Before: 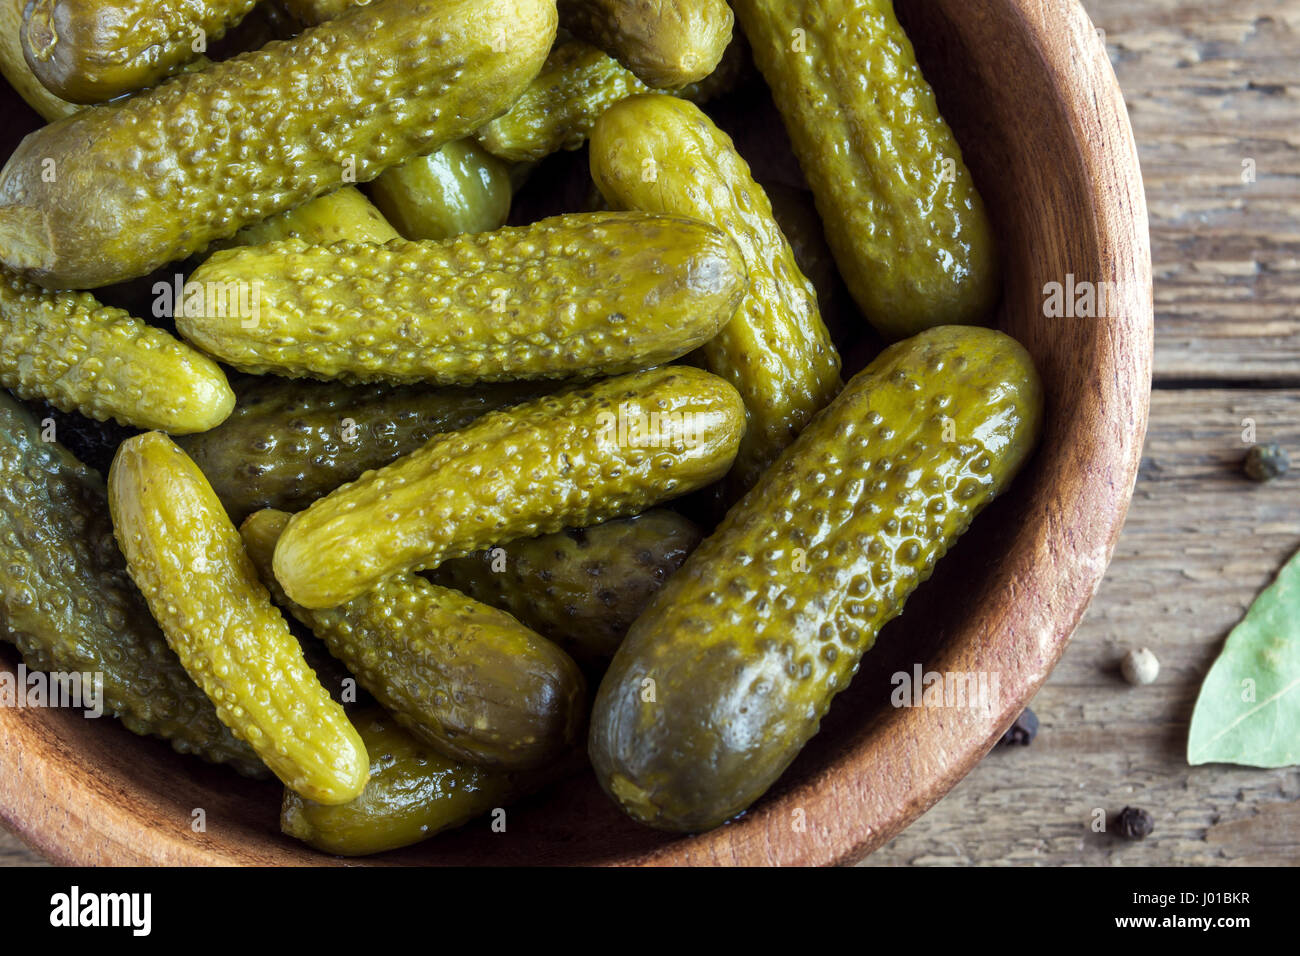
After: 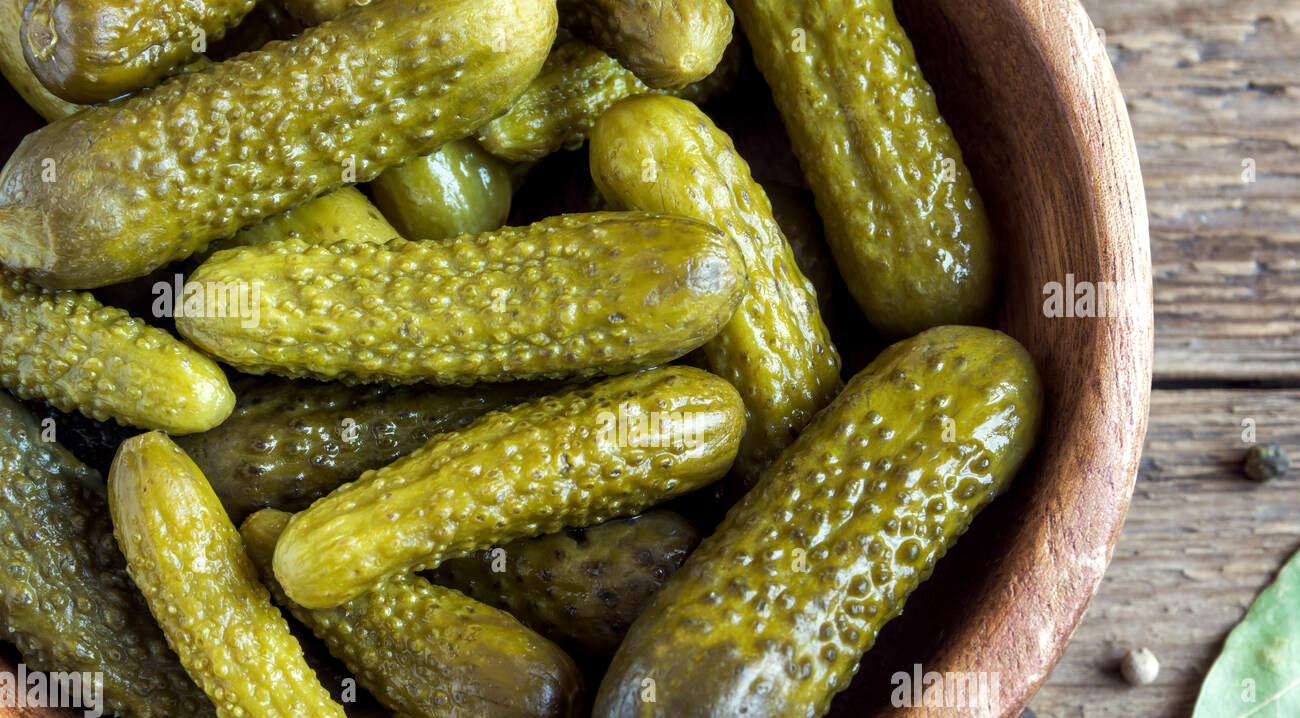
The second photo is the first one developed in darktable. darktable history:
crop: bottom 24.797%
local contrast: highlights 104%, shadows 101%, detail 120%, midtone range 0.2
